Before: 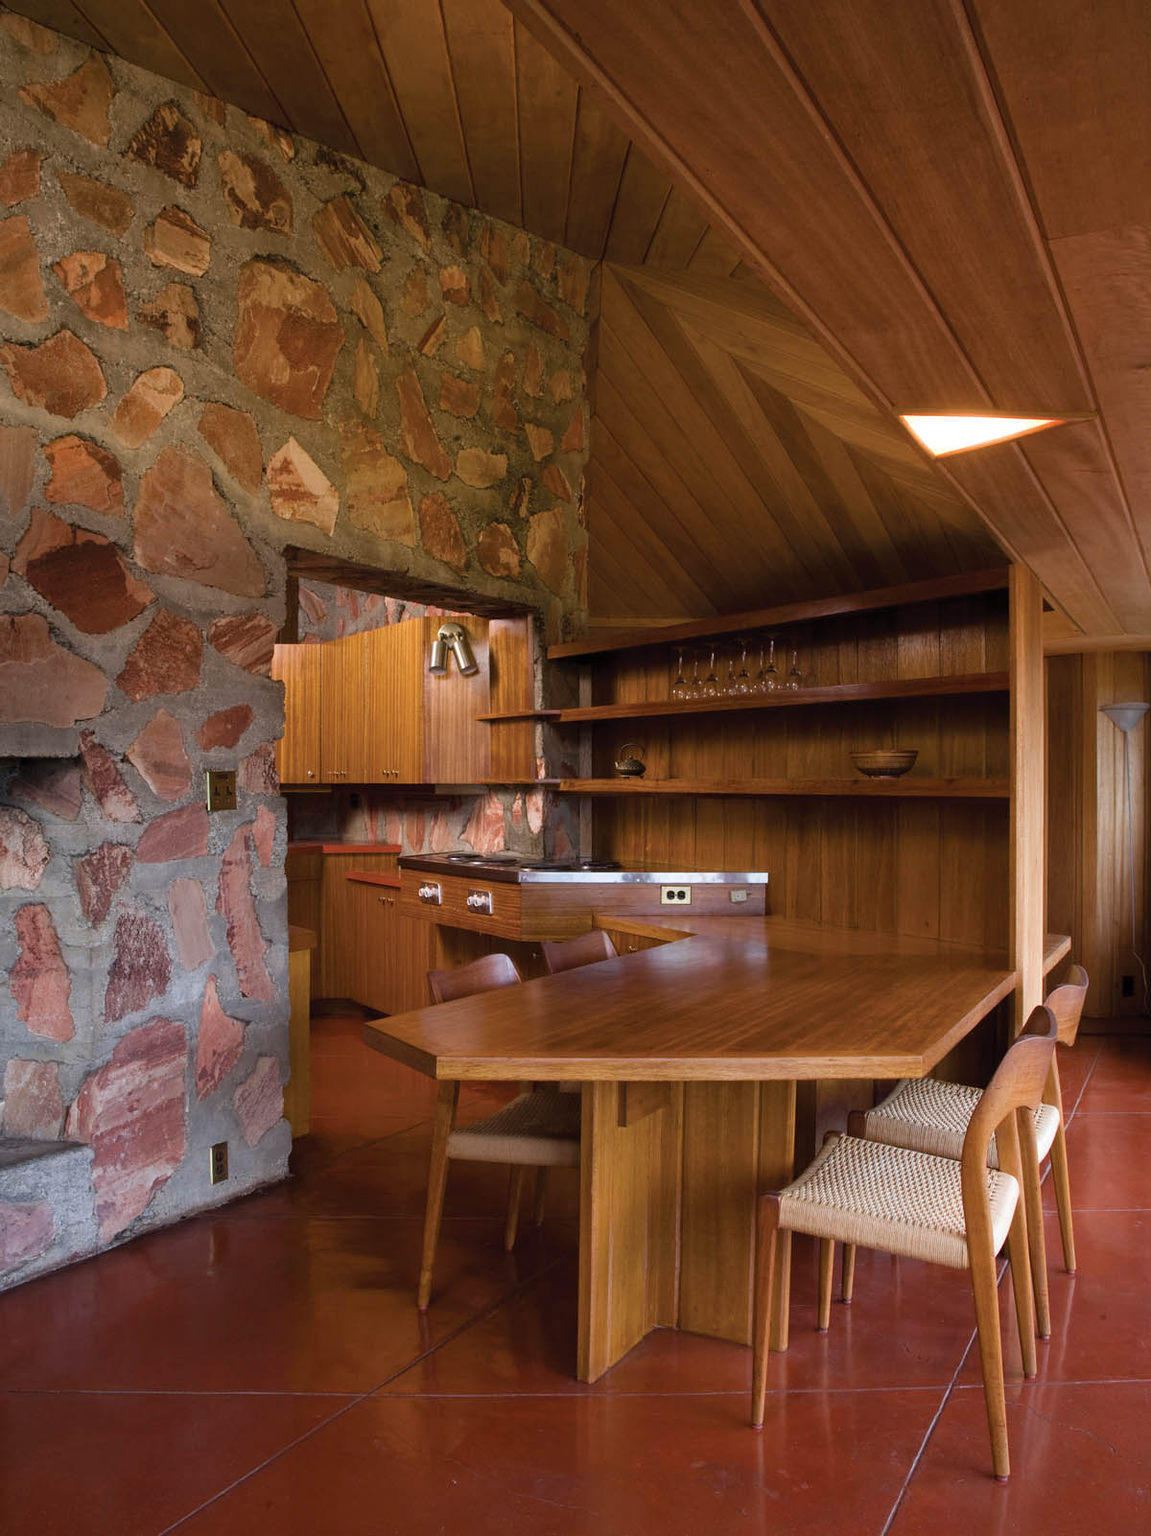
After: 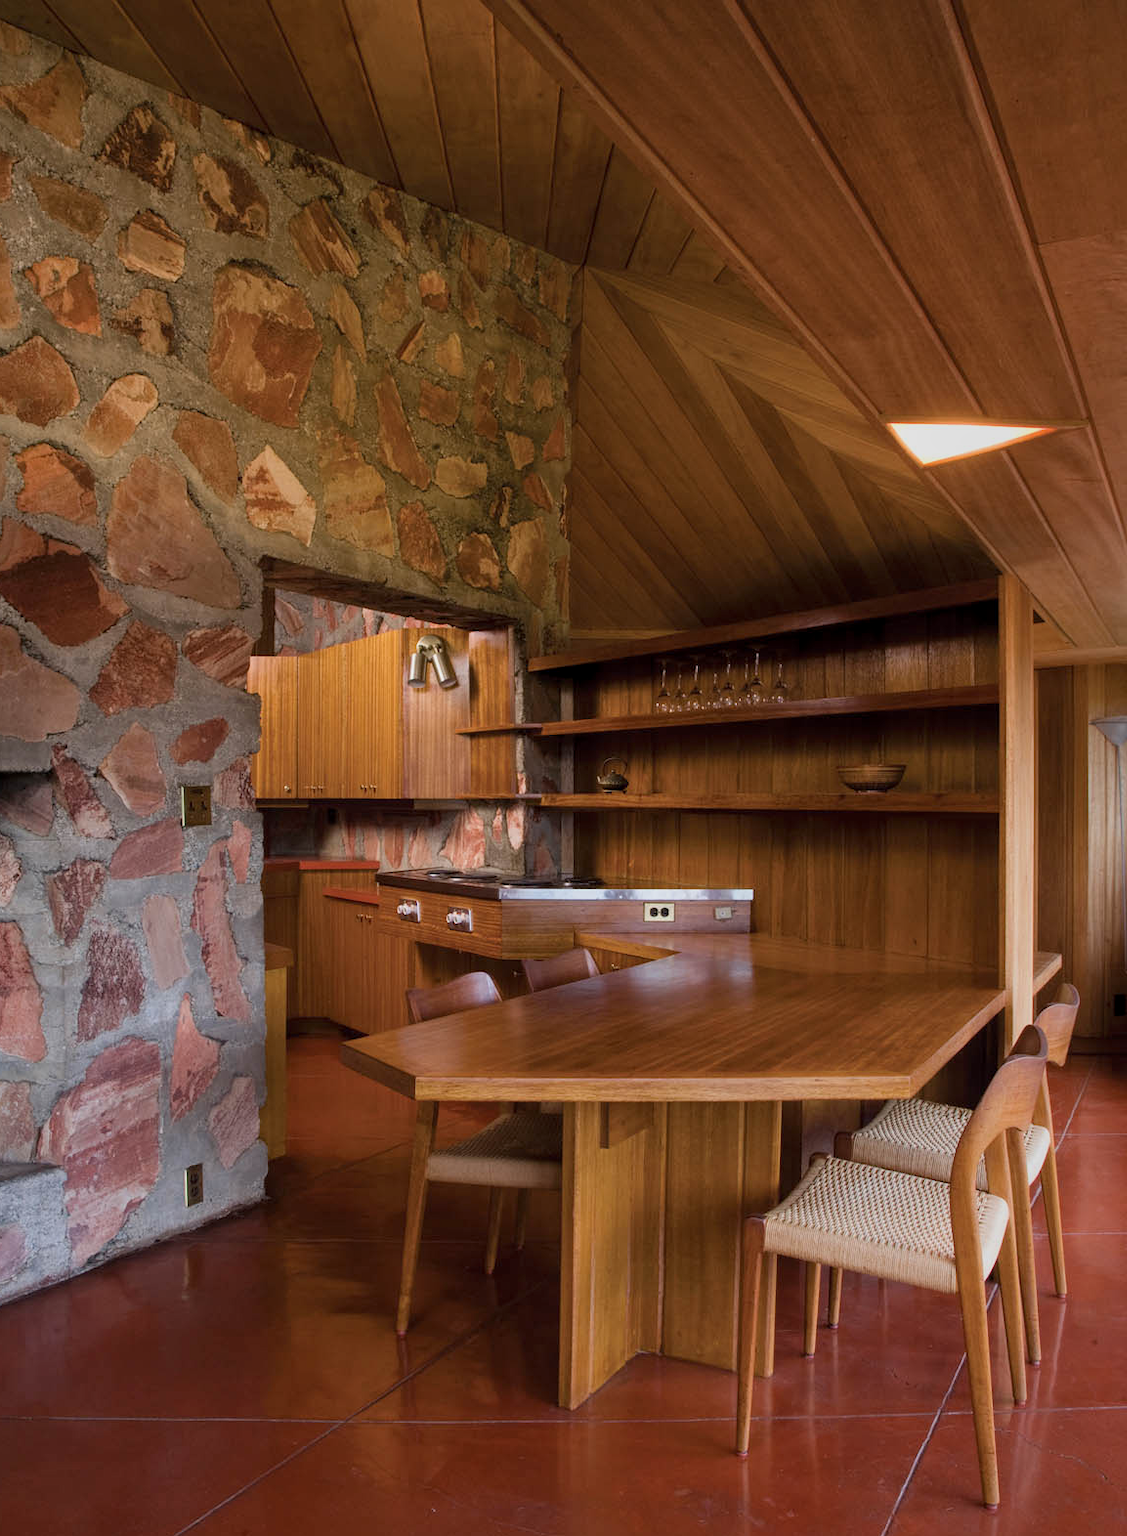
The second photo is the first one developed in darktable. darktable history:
crop and rotate: left 2.501%, right 1.297%, bottom 1.819%
tone equalizer: -8 EV -0.002 EV, -7 EV 0.004 EV, -6 EV -0.031 EV, -5 EV 0.01 EV, -4 EV -0.02 EV, -3 EV 0.037 EV, -2 EV -0.047 EV, -1 EV -0.267 EV, +0 EV -0.6 EV, smoothing diameter 24.99%, edges refinement/feathering 12.03, preserve details guided filter
local contrast: highlights 105%, shadows 102%, detail 120%, midtone range 0.2
